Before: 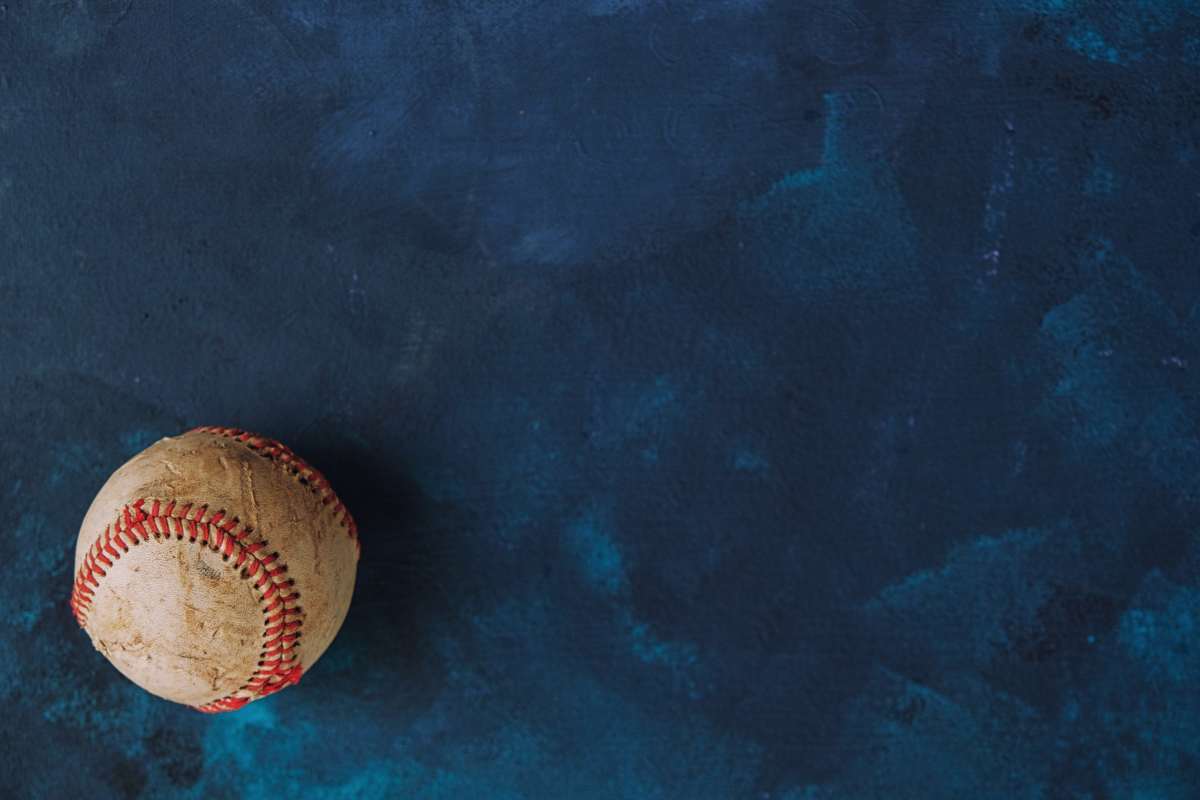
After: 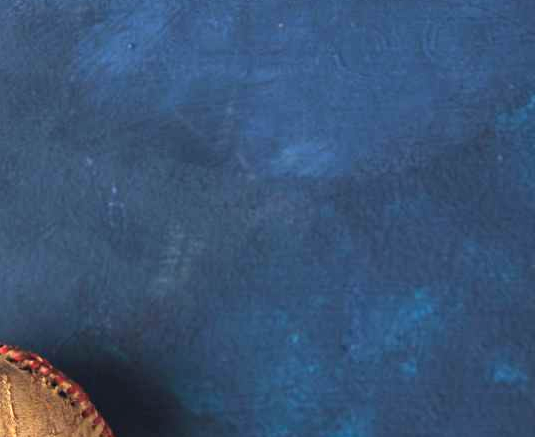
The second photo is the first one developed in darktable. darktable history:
crop: left 20.085%, top 10.914%, right 35.269%, bottom 34.377%
exposure: black level correction 0, exposure 1.514 EV, compensate exposure bias true, compensate highlight preservation false
